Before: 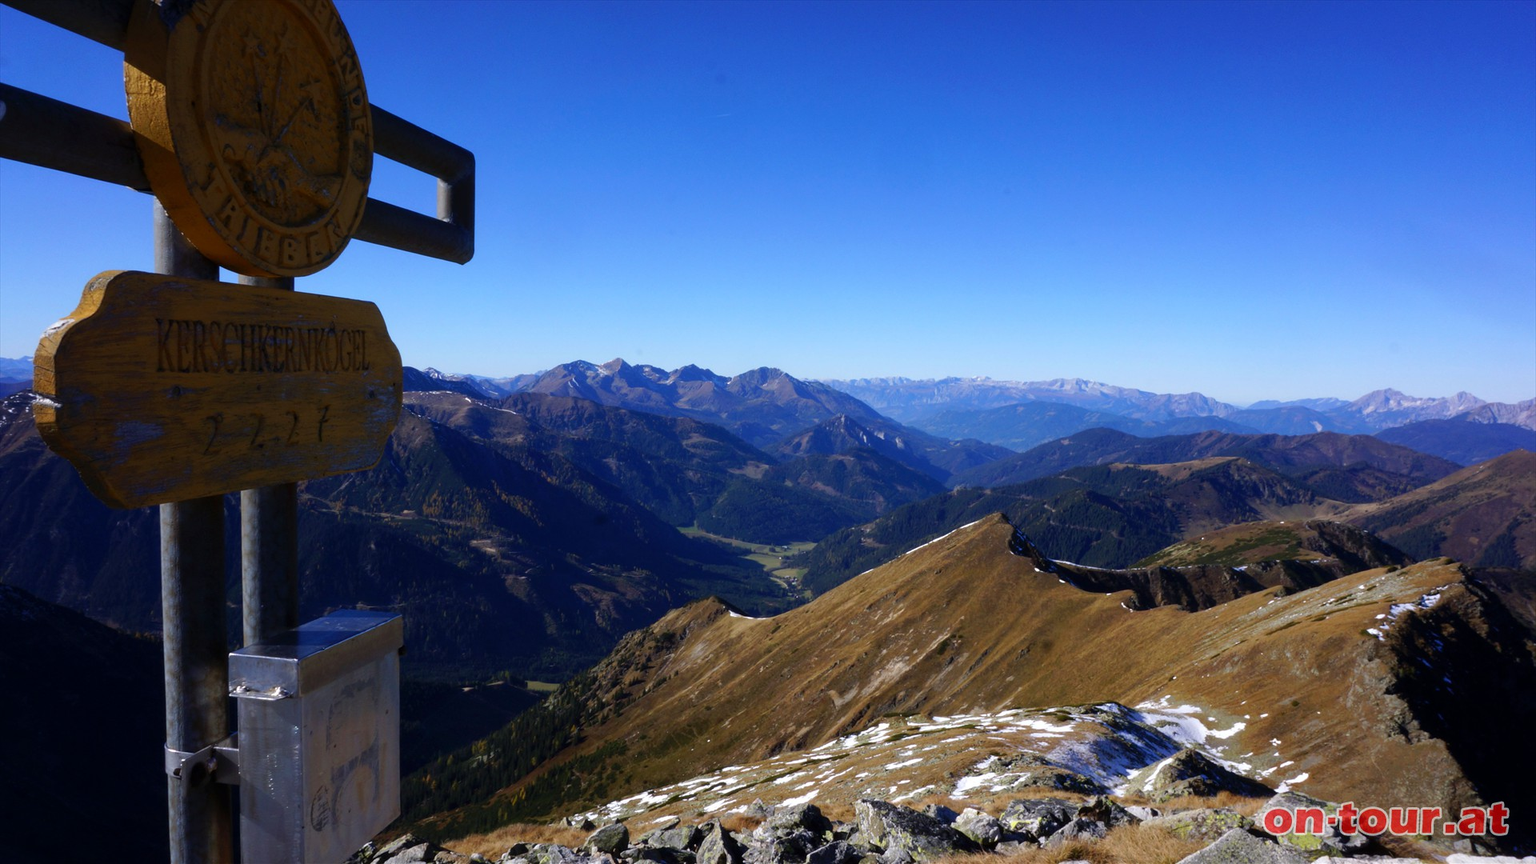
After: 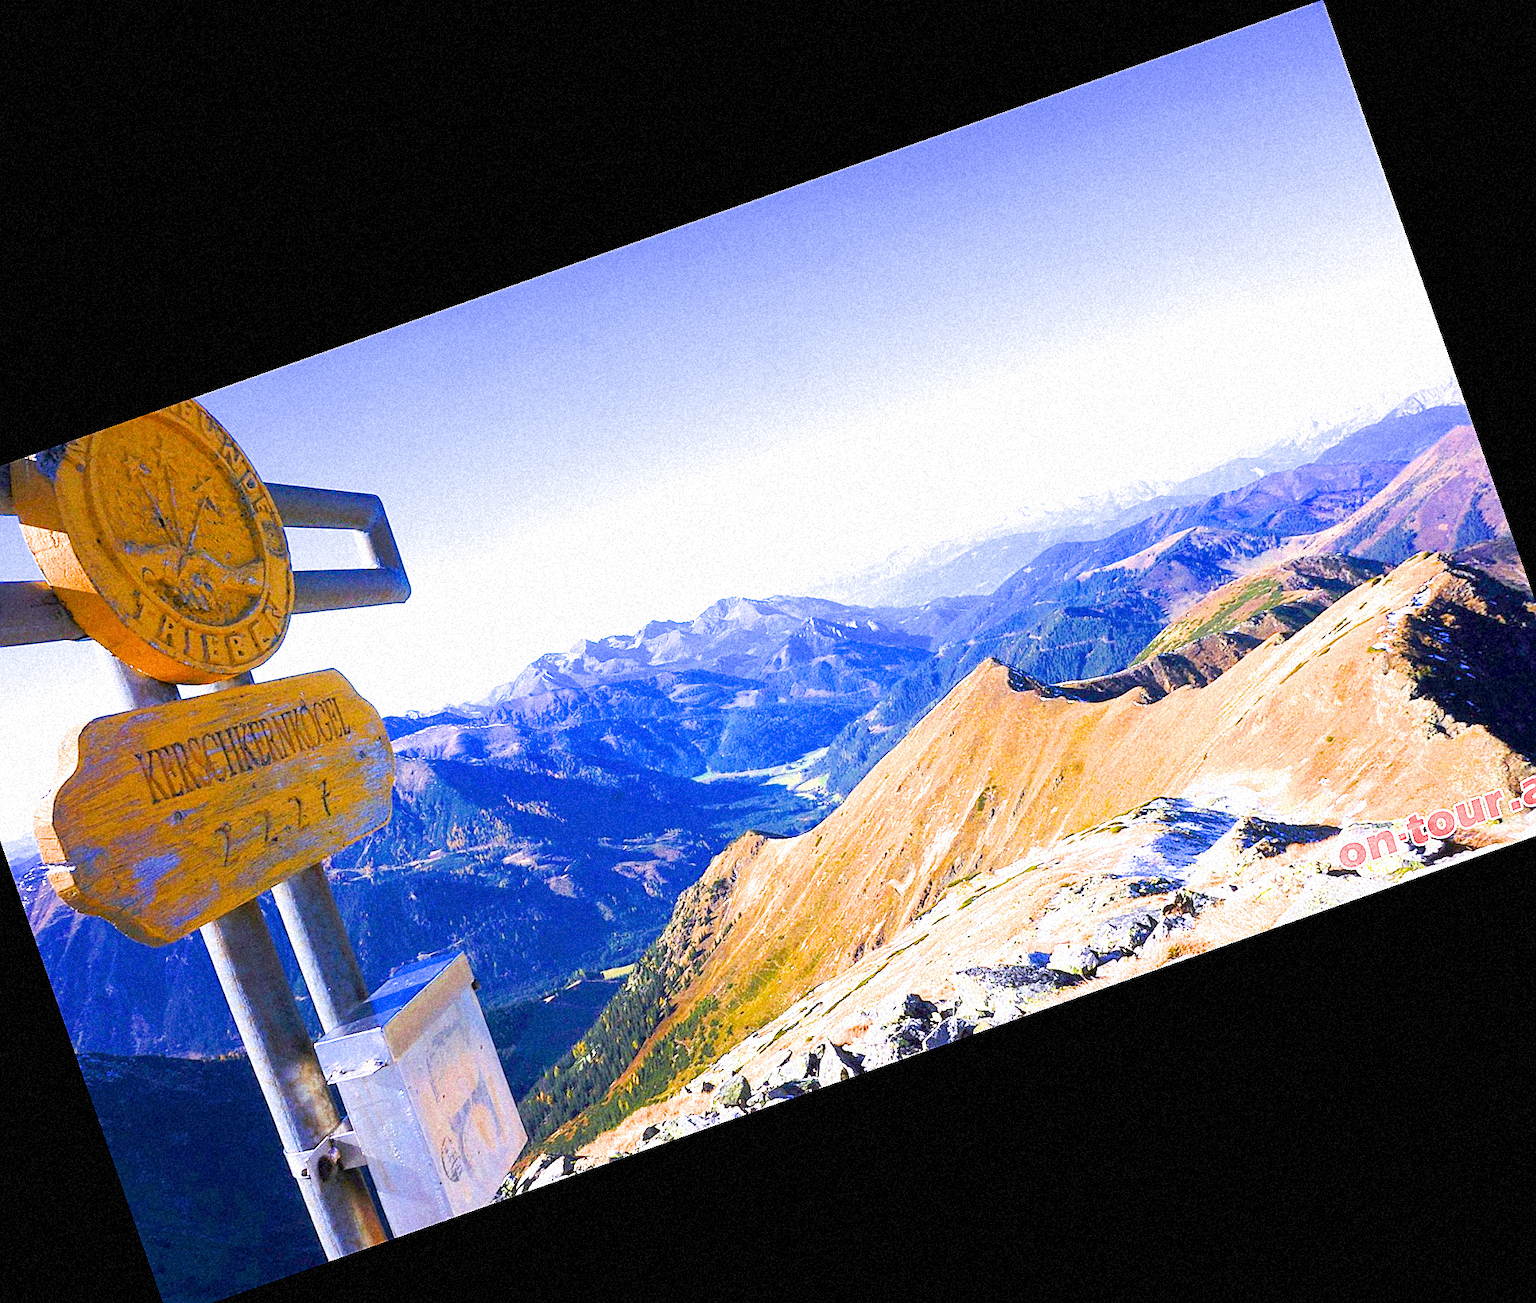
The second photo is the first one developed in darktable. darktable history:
white balance: red 1.004, blue 1.024
crop and rotate: angle 19.43°, left 6.812%, right 4.125%, bottom 1.087%
color balance rgb: linear chroma grading › global chroma 15%, perceptual saturation grading › global saturation 30%
sharpen: radius 1.4, amount 1.25, threshold 0.7
exposure: black level correction 0, exposure 4 EV, compensate exposure bias true, compensate highlight preservation false
grain: coarseness 9.38 ISO, strength 34.99%, mid-tones bias 0%
filmic rgb: black relative exposure -7.65 EV, white relative exposure 4.56 EV, hardness 3.61
